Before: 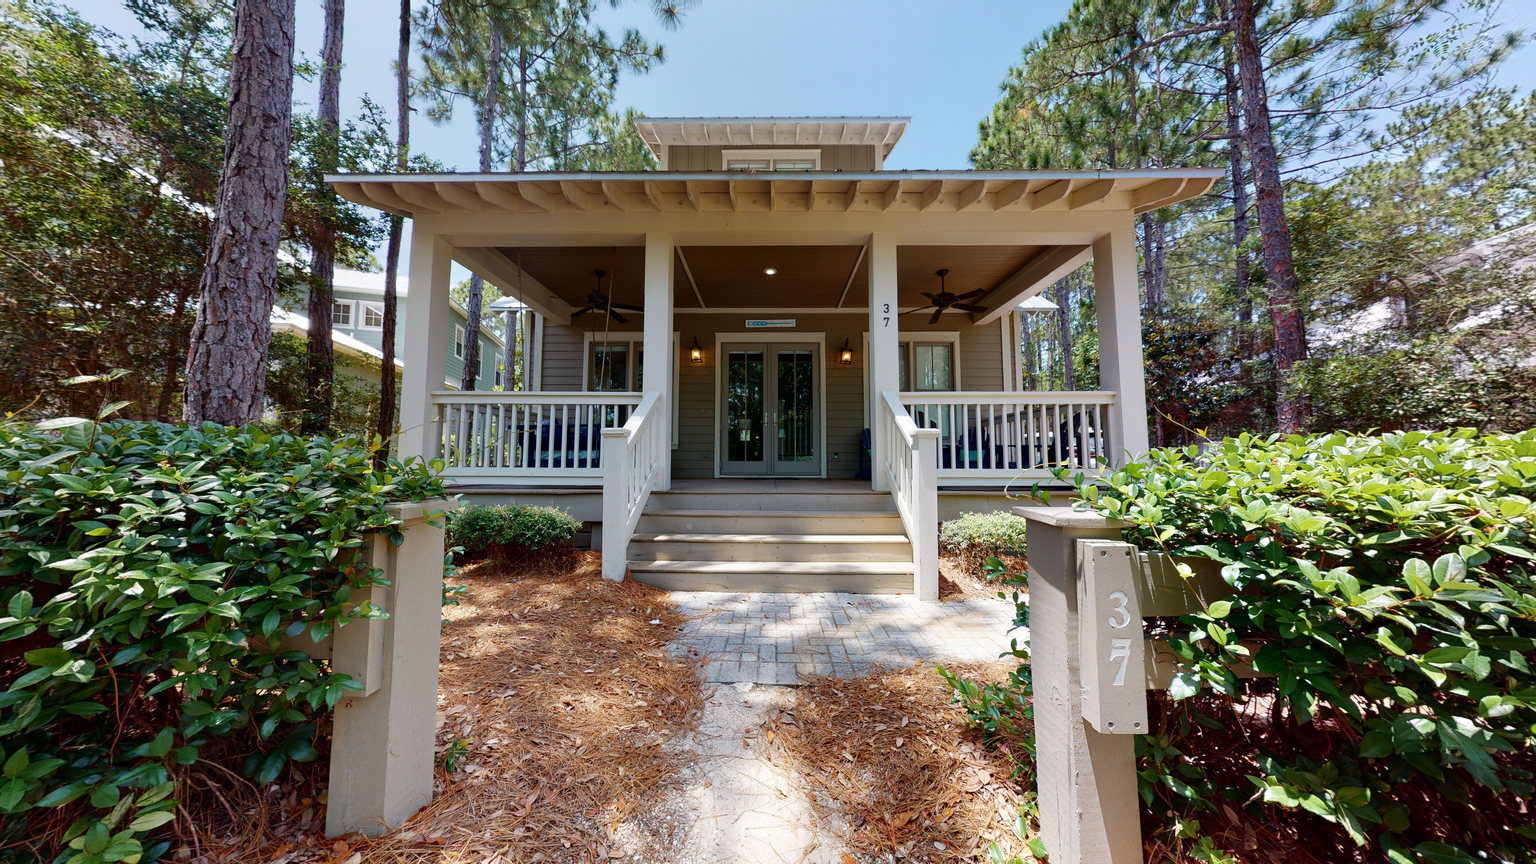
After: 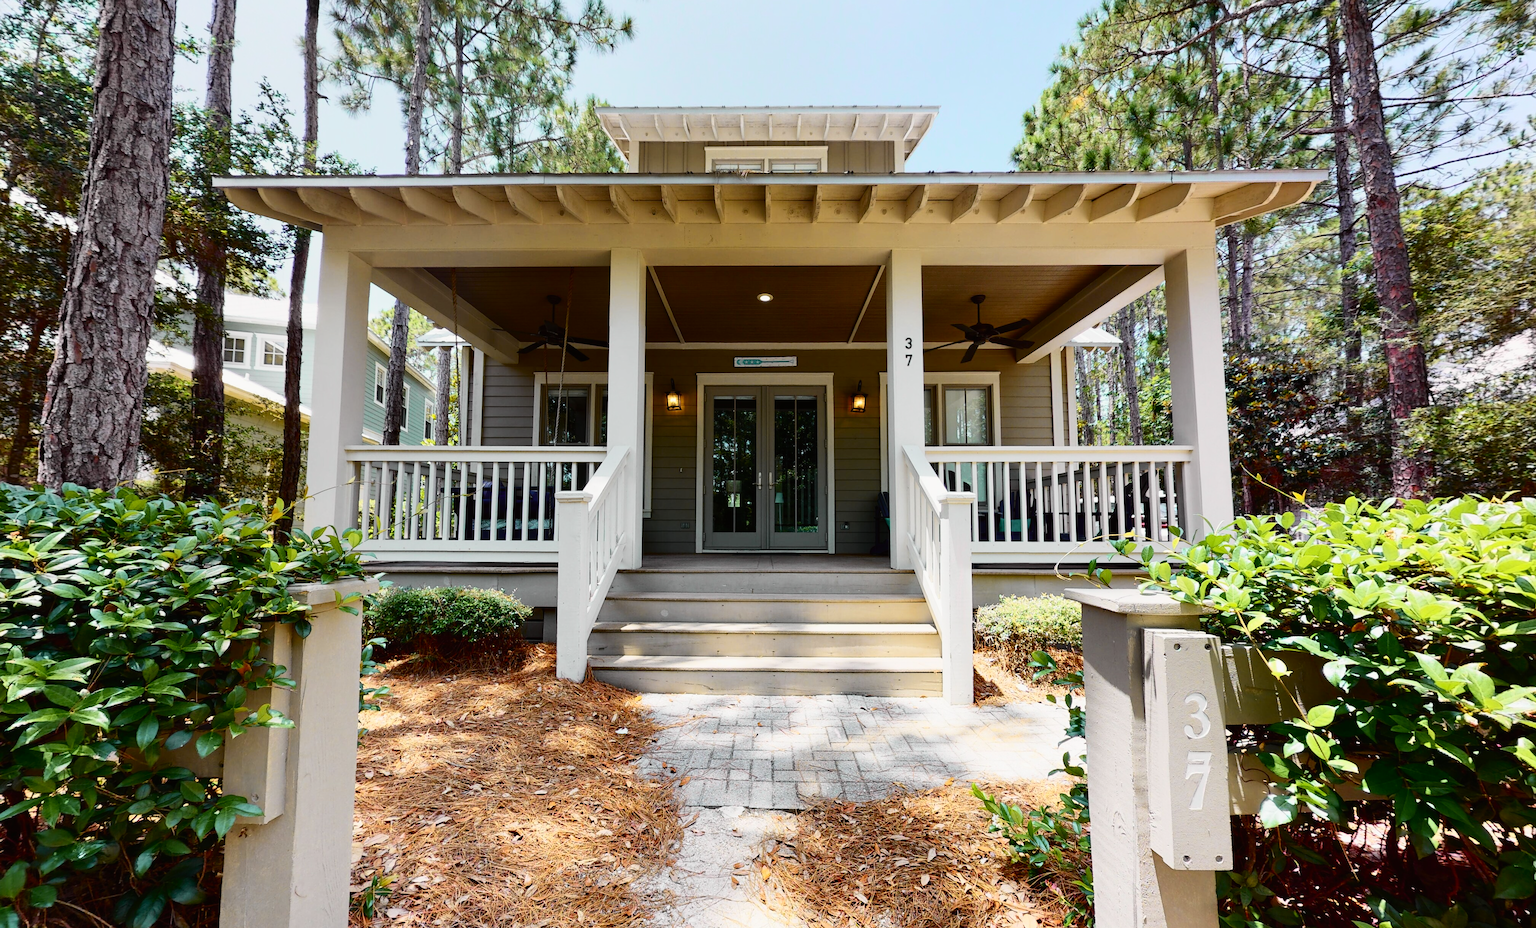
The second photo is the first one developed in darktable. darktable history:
crop: left 9.932%, top 3.626%, right 9.257%, bottom 9.522%
tone curve: curves: ch0 [(0, 0.008) (0.107, 0.083) (0.283, 0.287) (0.429, 0.51) (0.607, 0.739) (0.789, 0.893) (0.998, 0.978)]; ch1 [(0, 0) (0.323, 0.339) (0.438, 0.427) (0.478, 0.484) (0.502, 0.502) (0.527, 0.525) (0.571, 0.579) (0.608, 0.629) (0.669, 0.704) (0.859, 0.899) (1, 1)]; ch2 [(0, 0) (0.33, 0.347) (0.421, 0.456) (0.473, 0.498) (0.502, 0.504) (0.522, 0.524) (0.549, 0.567) (0.593, 0.626) (0.676, 0.724) (1, 1)], color space Lab, independent channels, preserve colors none
